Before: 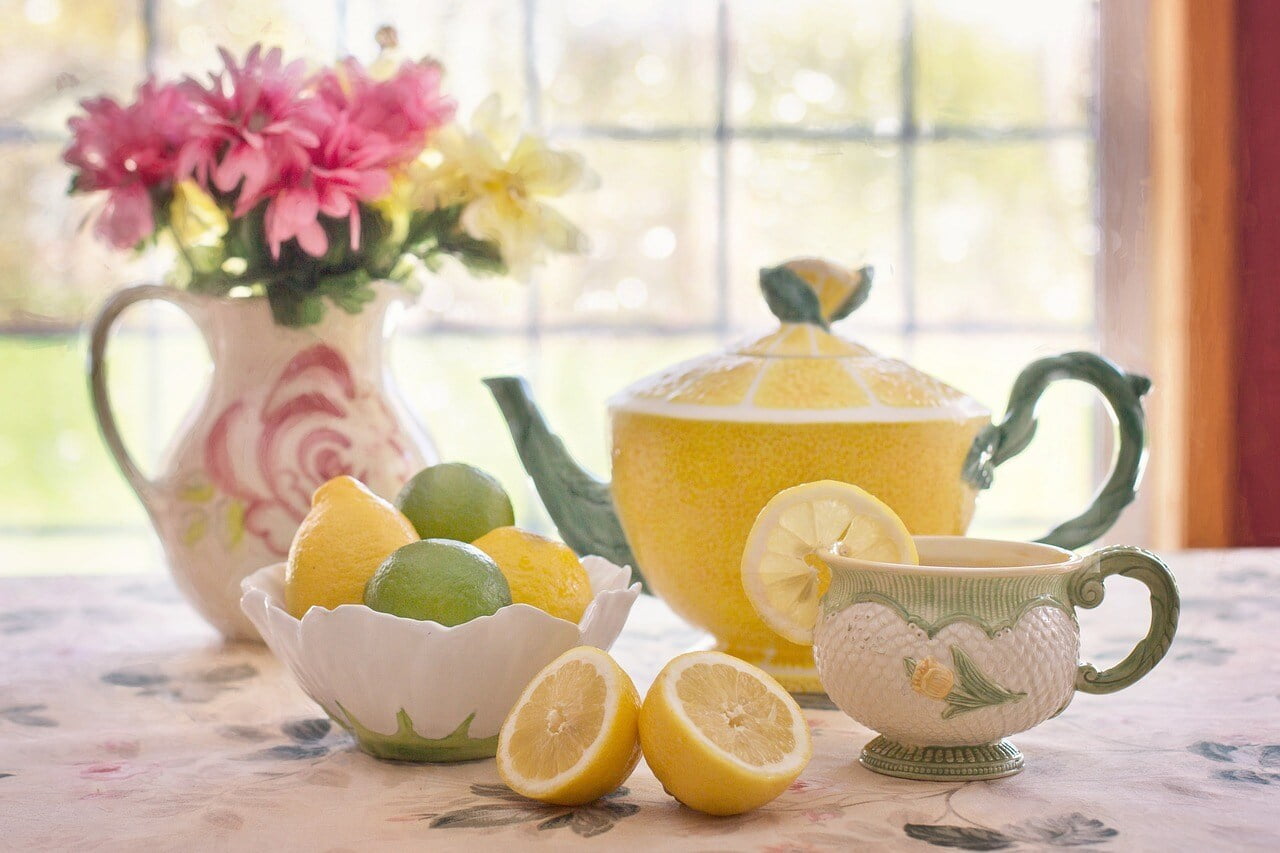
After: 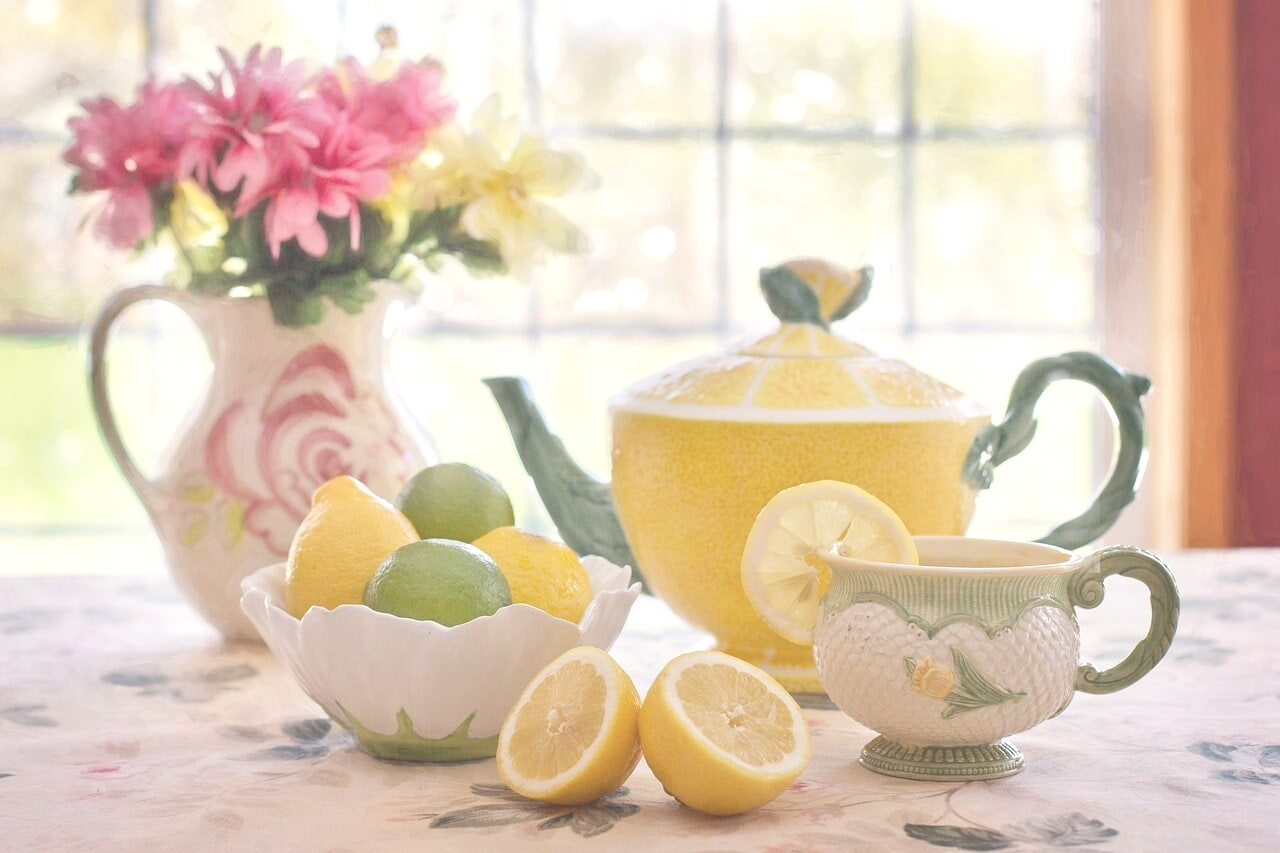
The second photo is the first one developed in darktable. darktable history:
levels: levels [0, 0.476, 0.951]
base curve: curves: ch0 [(0, 0) (0.101, 0.156) (1, 1)], preserve colors none
exposure: black level correction -0.027, exposure -0.064 EV, compensate highlight preservation false
